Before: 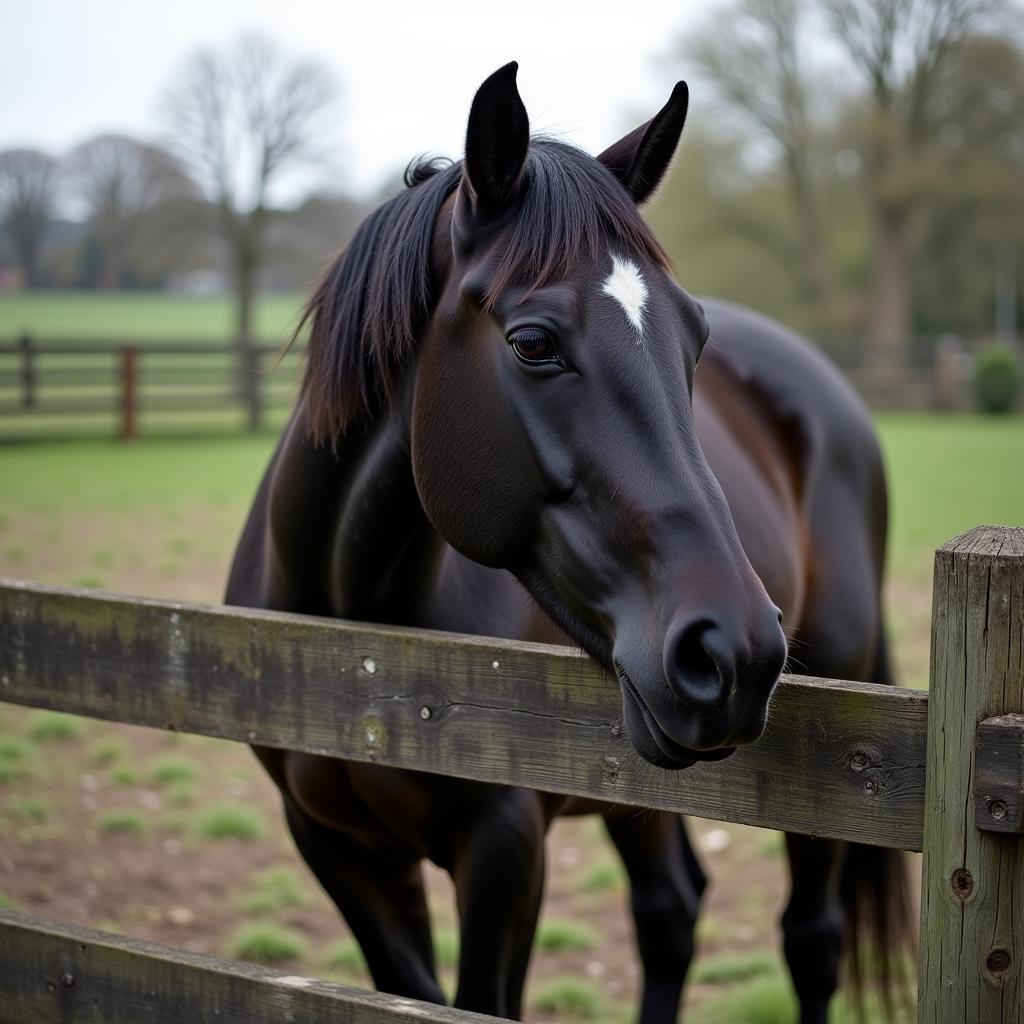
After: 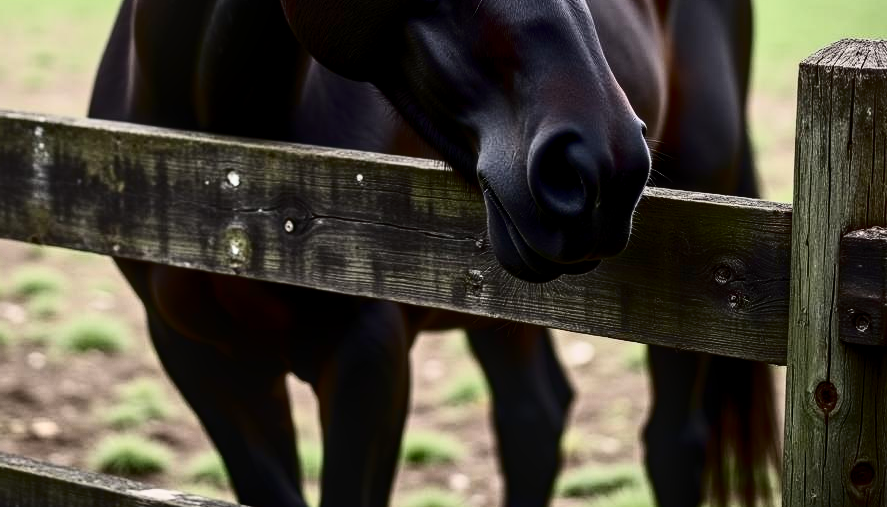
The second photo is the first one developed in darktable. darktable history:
crop and rotate: left 13.297%, top 47.605%, bottom 2.797%
local contrast: on, module defaults
tone curve: curves: ch0 [(0, 0) (0.003, 0.001) (0.011, 0.005) (0.025, 0.009) (0.044, 0.014) (0.069, 0.018) (0.1, 0.025) (0.136, 0.029) (0.177, 0.042) (0.224, 0.064) (0.277, 0.107) (0.335, 0.182) (0.399, 0.3) (0.468, 0.462) (0.543, 0.639) (0.623, 0.802) (0.709, 0.916) (0.801, 0.963) (0.898, 0.988) (1, 1)], color space Lab, independent channels, preserve colors none
exposure: black level correction 0.003, exposure 0.15 EV, compensate exposure bias true, compensate highlight preservation false
